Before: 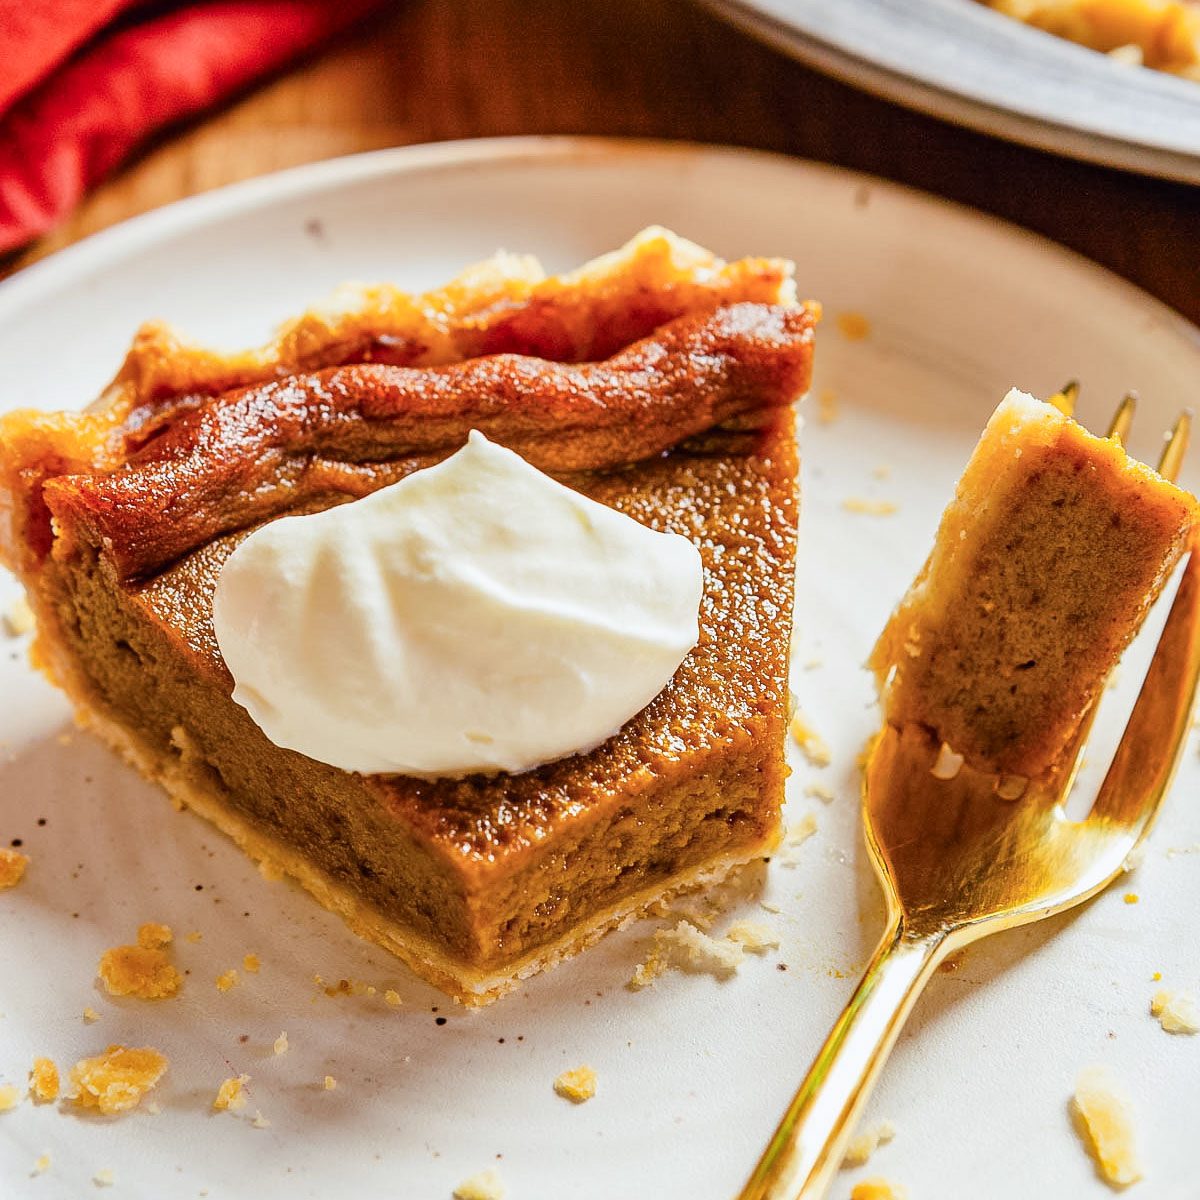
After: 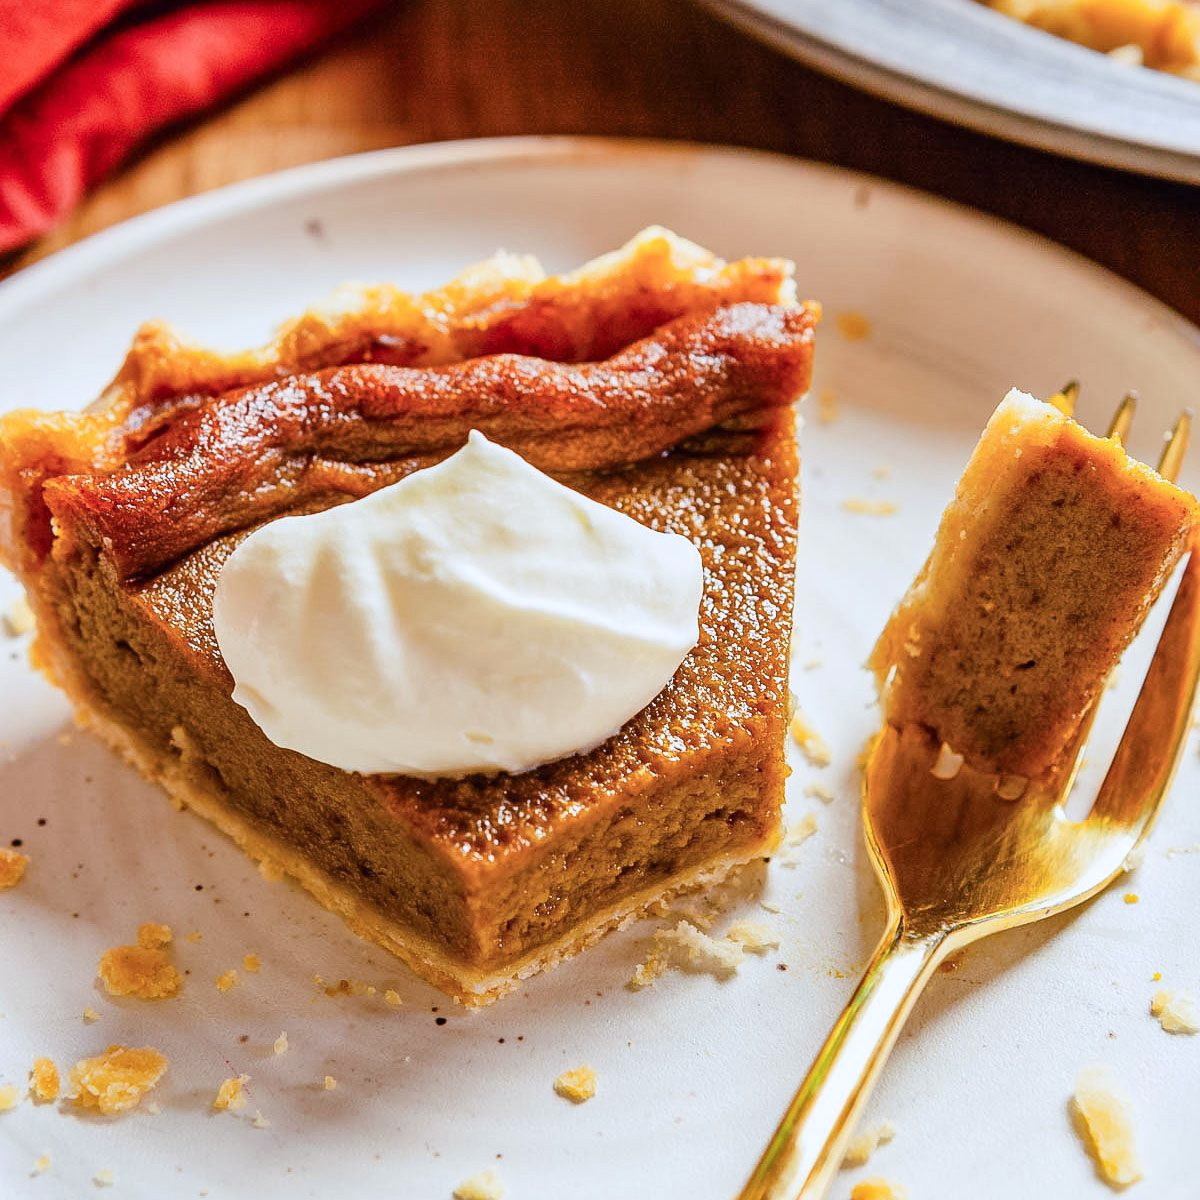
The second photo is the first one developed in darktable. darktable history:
color correction: highlights a* -0.148, highlights b* -5.7, shadows a* -0.147, shadows b* -0.114
